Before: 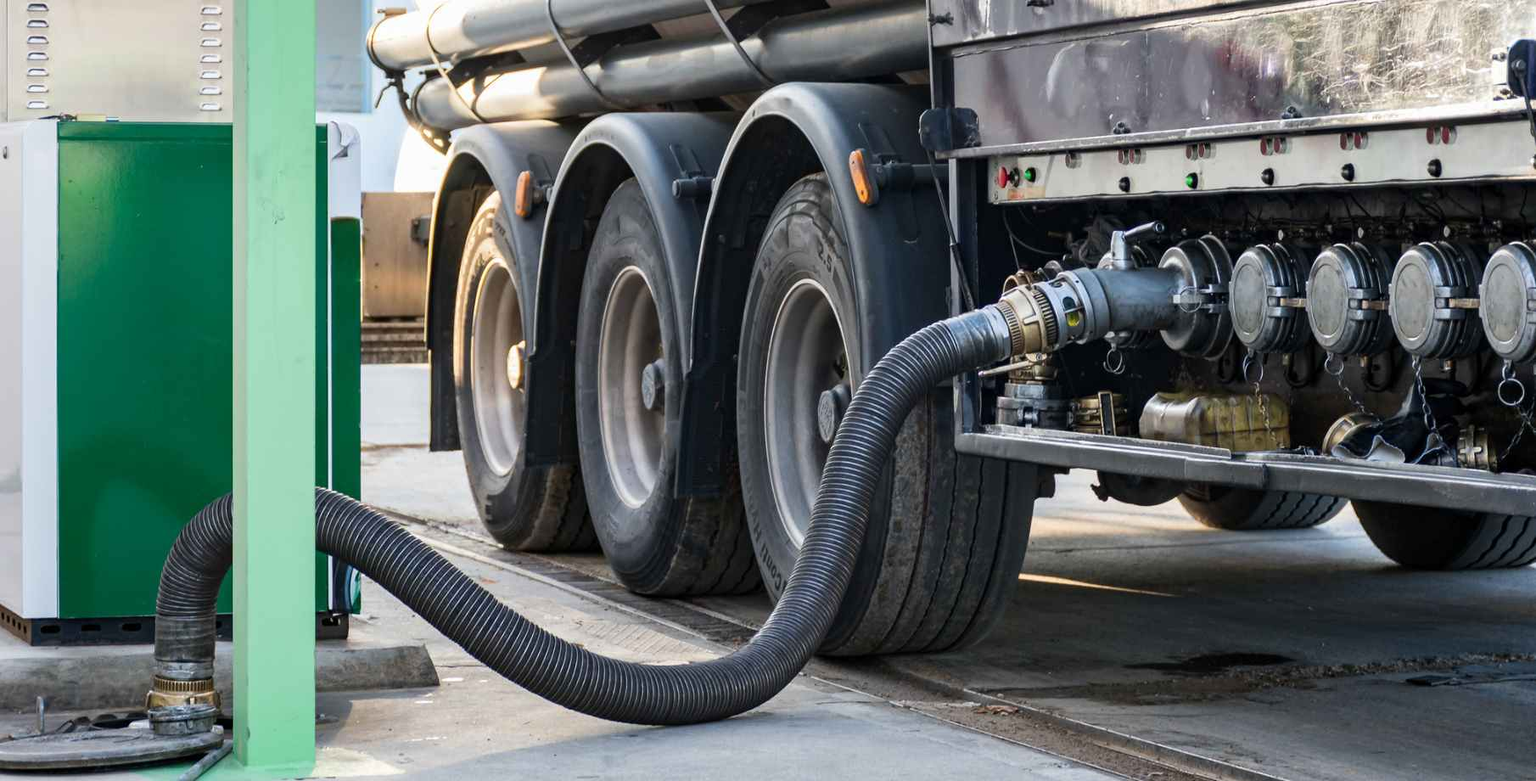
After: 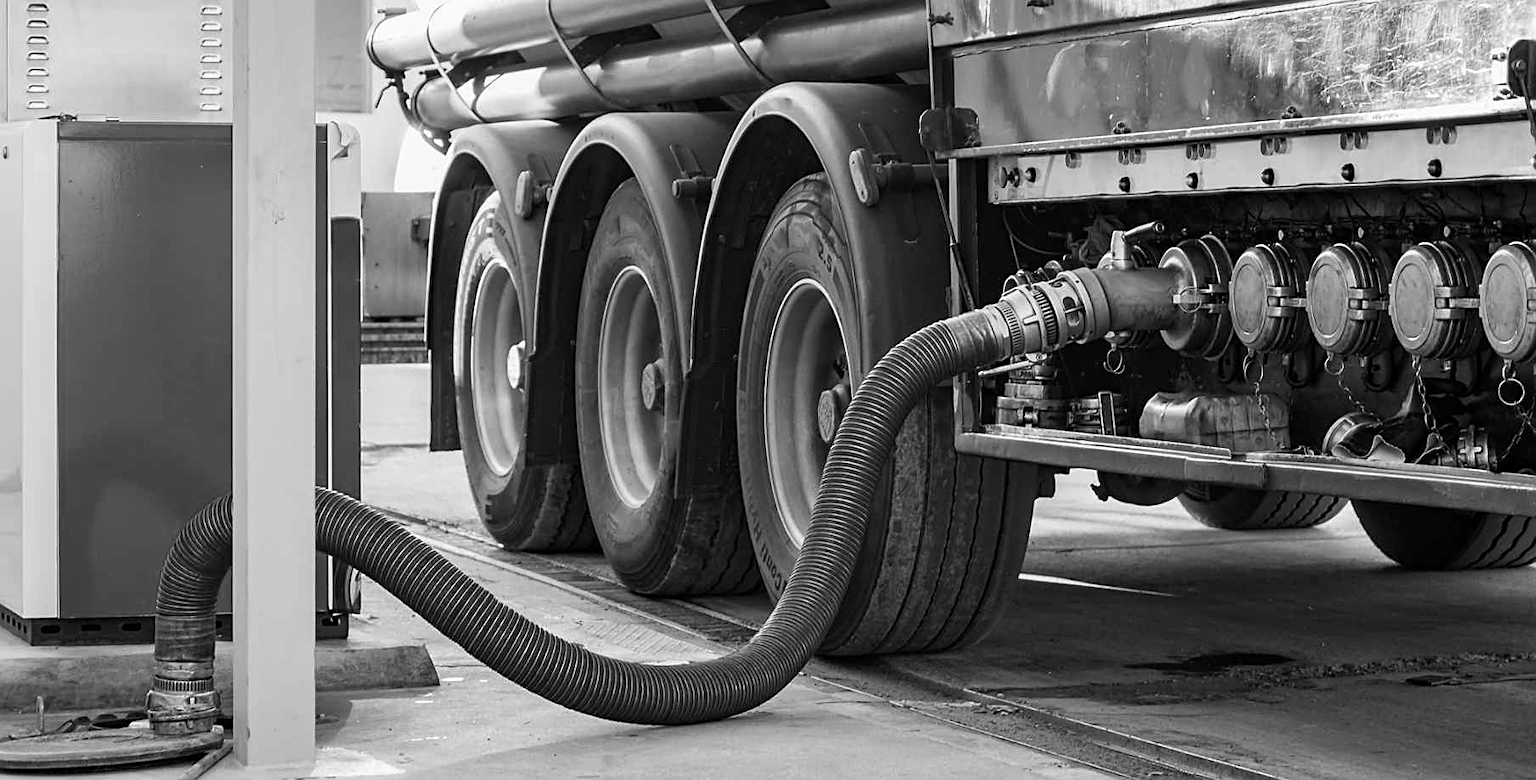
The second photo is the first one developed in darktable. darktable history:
sharpen: on, module defaults
monochrome: a -11.7, b 1.62, size 0.5, highlights 0.38
